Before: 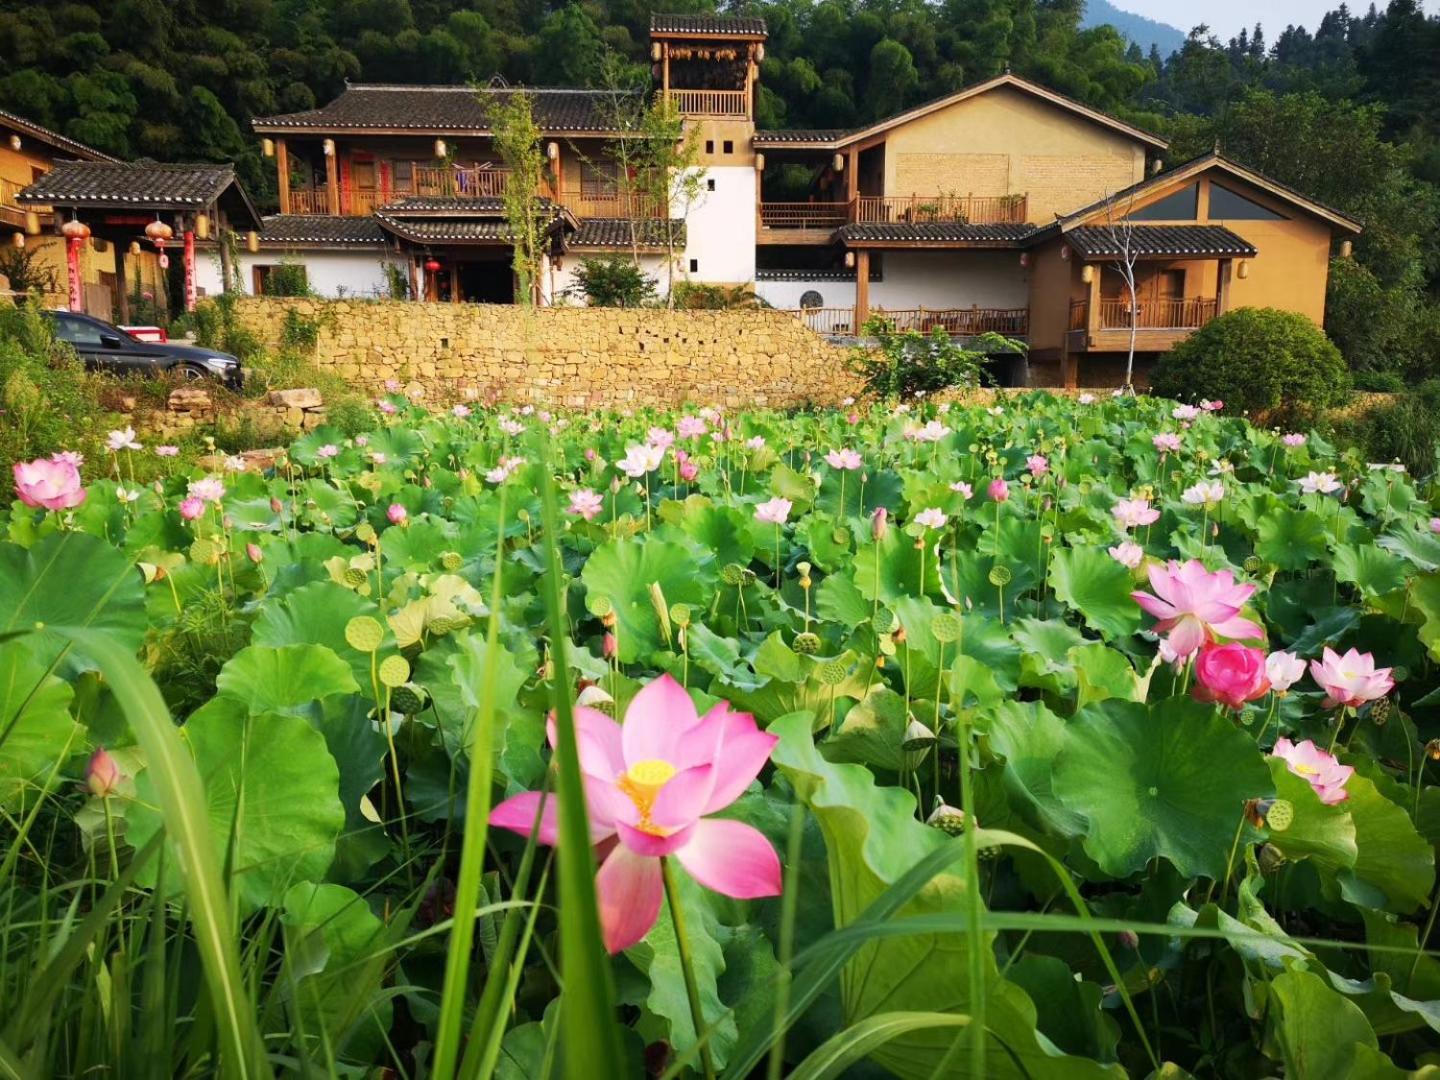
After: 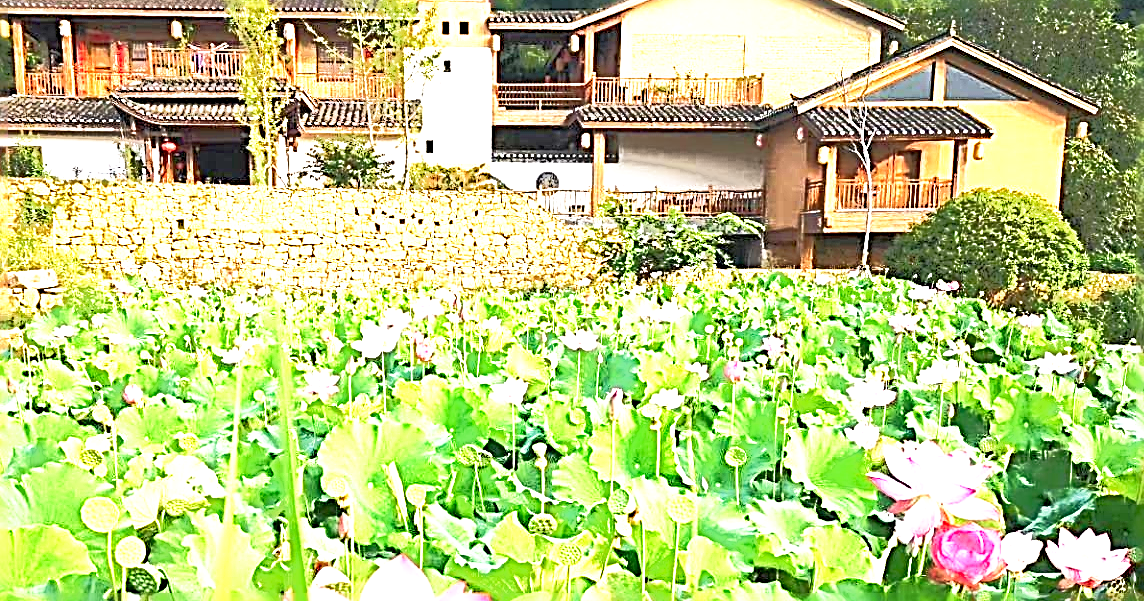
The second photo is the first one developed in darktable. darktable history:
exposure: exposure 2.04 EV, compensate highlight preservation false
crop: left 18.38%, top 11.092%, right 2.134%, bottom 33.217%
base curve: curves: ch0 [(0, 0) (0.688, 0.865) (1, 1)], preserve colors none
sharpen: radius 3.158, amount 1.731
tone equalizer: -7 EV -0.63 EV, -6 EV 1 EV, -5 EV -0.45 EV, -4 EV 0.43 EV, -3 EV 0.41 EV, -2 EV 0.15 EV, -1 EV -0.15 EV, +0 EV -0.39 EV, smoothing diameter 25%, edges refinement/feathering 10, preserve details guided filter
